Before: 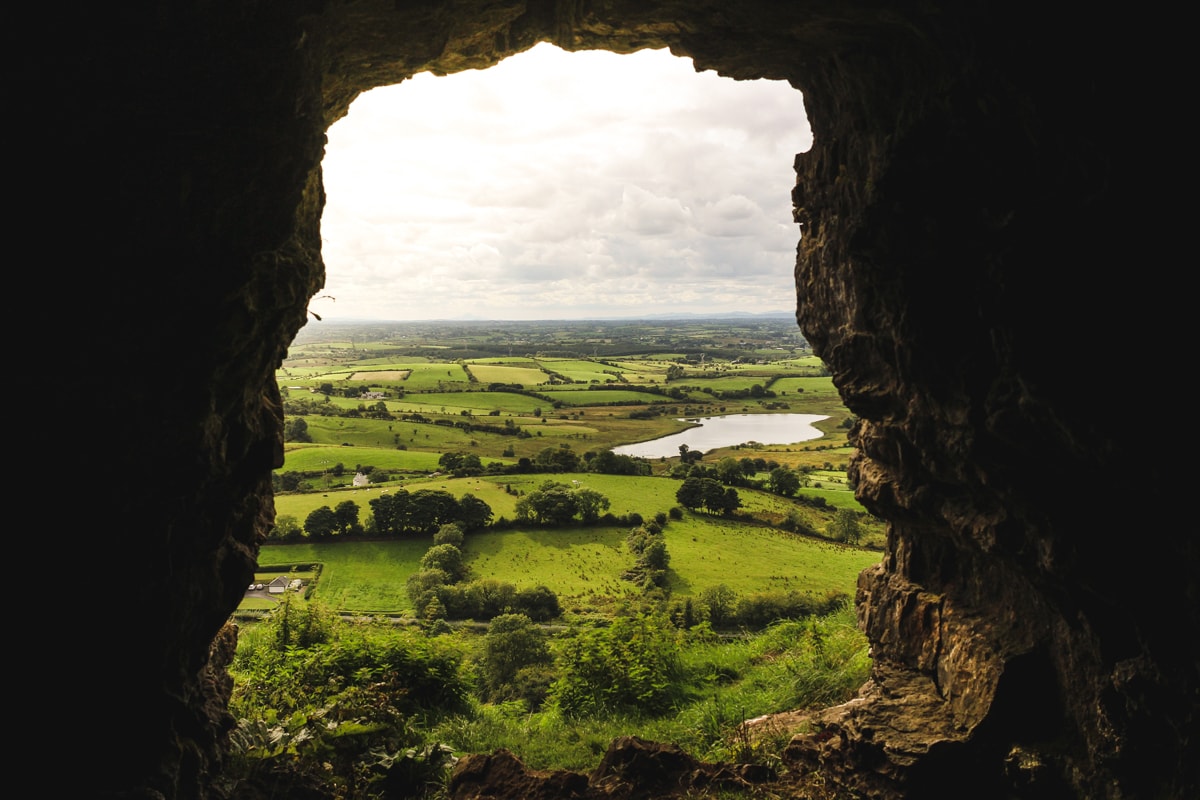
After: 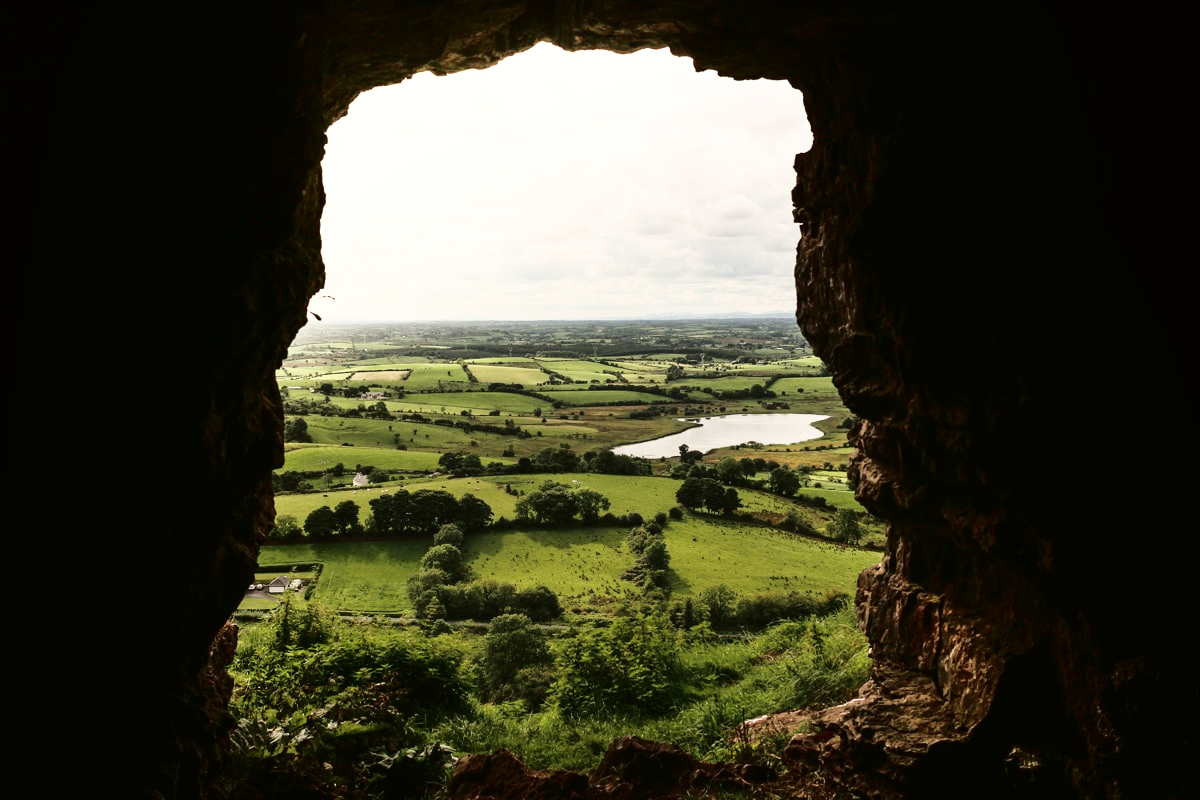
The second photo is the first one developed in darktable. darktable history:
shadows and highlights: shadows -62.32, white point adjustment -5.22, highlights 61.59
tone curve: curves: ch0 [(0, 0.021) (0.059, 0.053) (0.212, 0.18) (0.337, 0.304) (0.495, 0.505) (0.725, 0.731) (0.89, 0.919) (1, 1)]; ch1 [(0, 0) (0.094, 0.081) (0.285, 0.299) (0.413, 0.43) (0.479, 0.475) (0.54, 0.55) (0.615, 0.65) (0.683, 0.688) (1, 1)]; ch2 [(0, 0) (0.257, 0.217) (0.434, 0.434) (0.498, 0.507) (0.599, 0.578) (1, 1)], color space Lab, independent channels, preserve colors none
